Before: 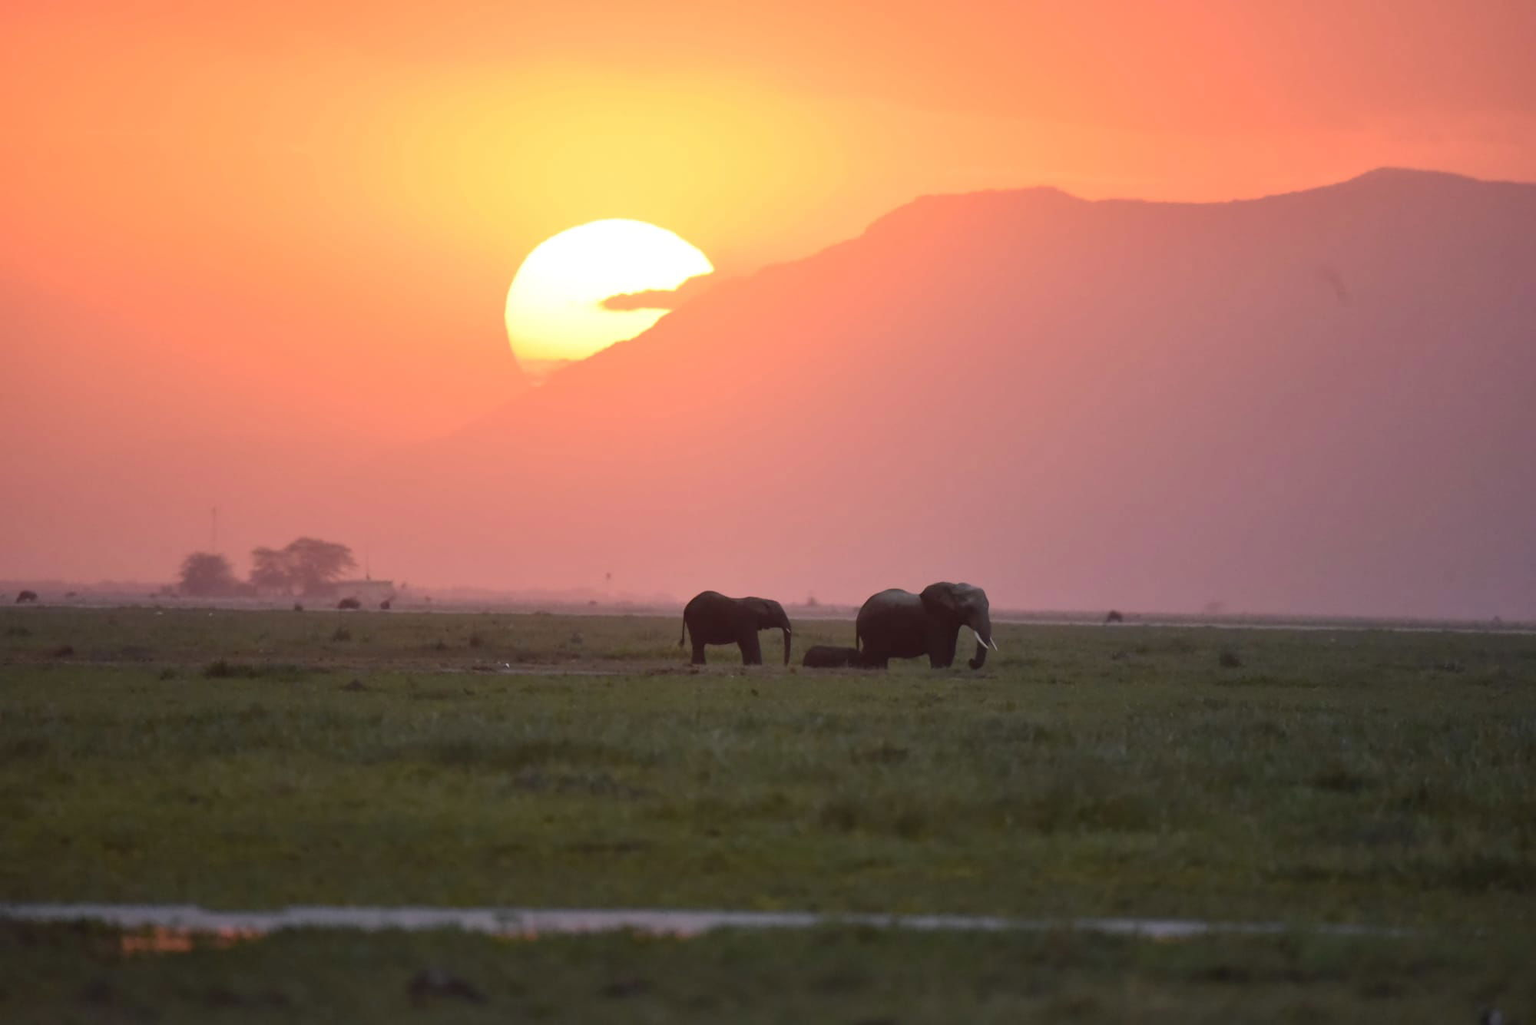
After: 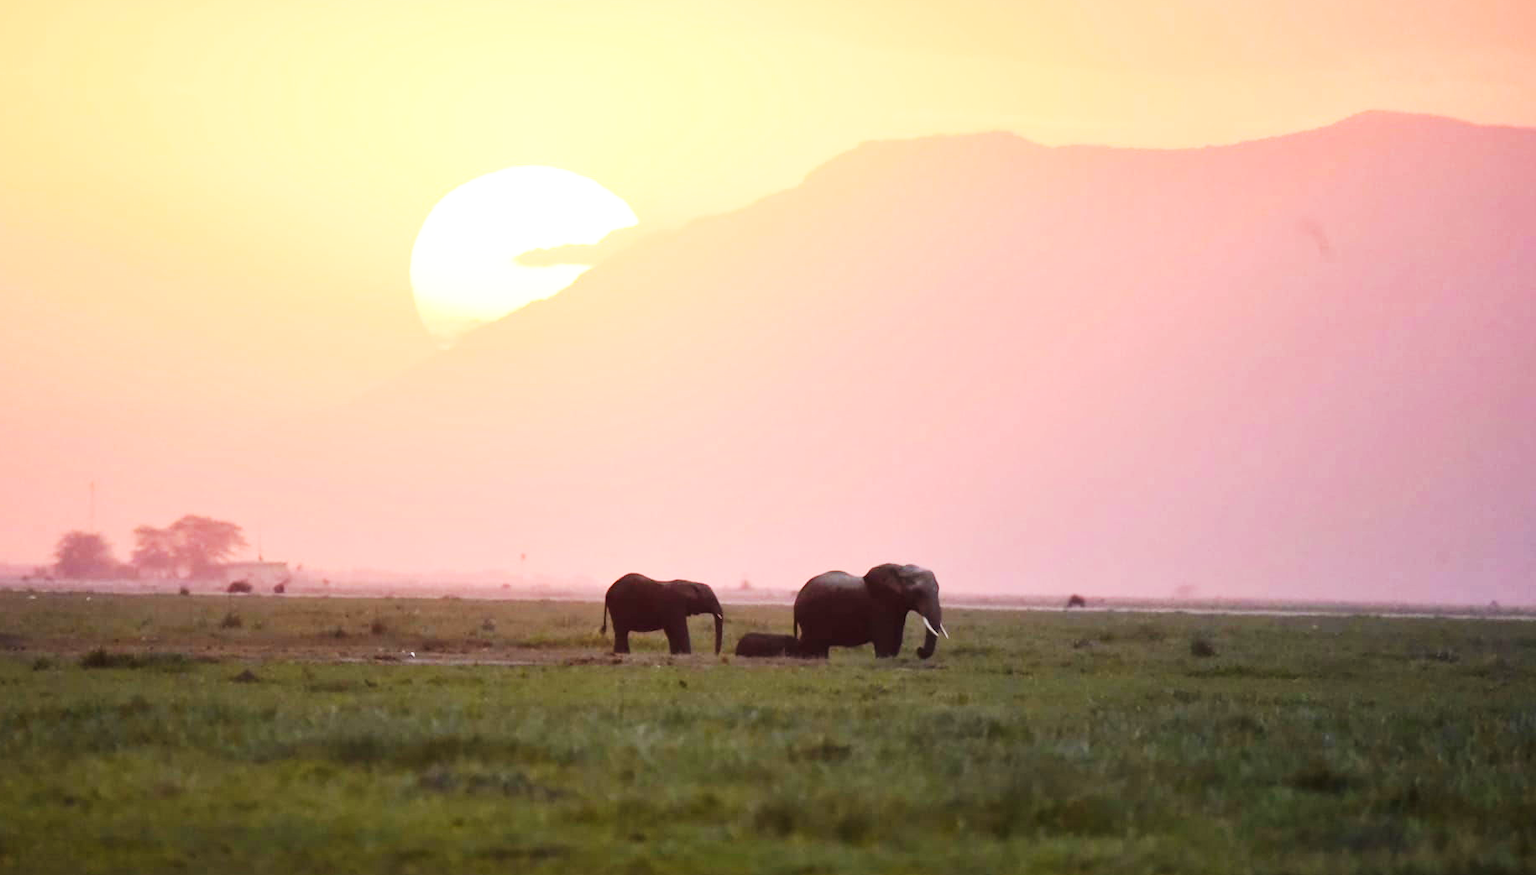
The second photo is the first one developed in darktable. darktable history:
base curve: curves: ch0 [(0, 0) (0.007, 0.004) (0.027, 0.03) (0.046, 0.07) (0.207, 0.54) (0.442, 0.872) (0.673, 0.972) (1, 1)], preserve colors none
crop: left 8.451%, top 6.557%, bottom 15.253%
exposure: exposure 0.075 EV, compensate highlight preservation false
